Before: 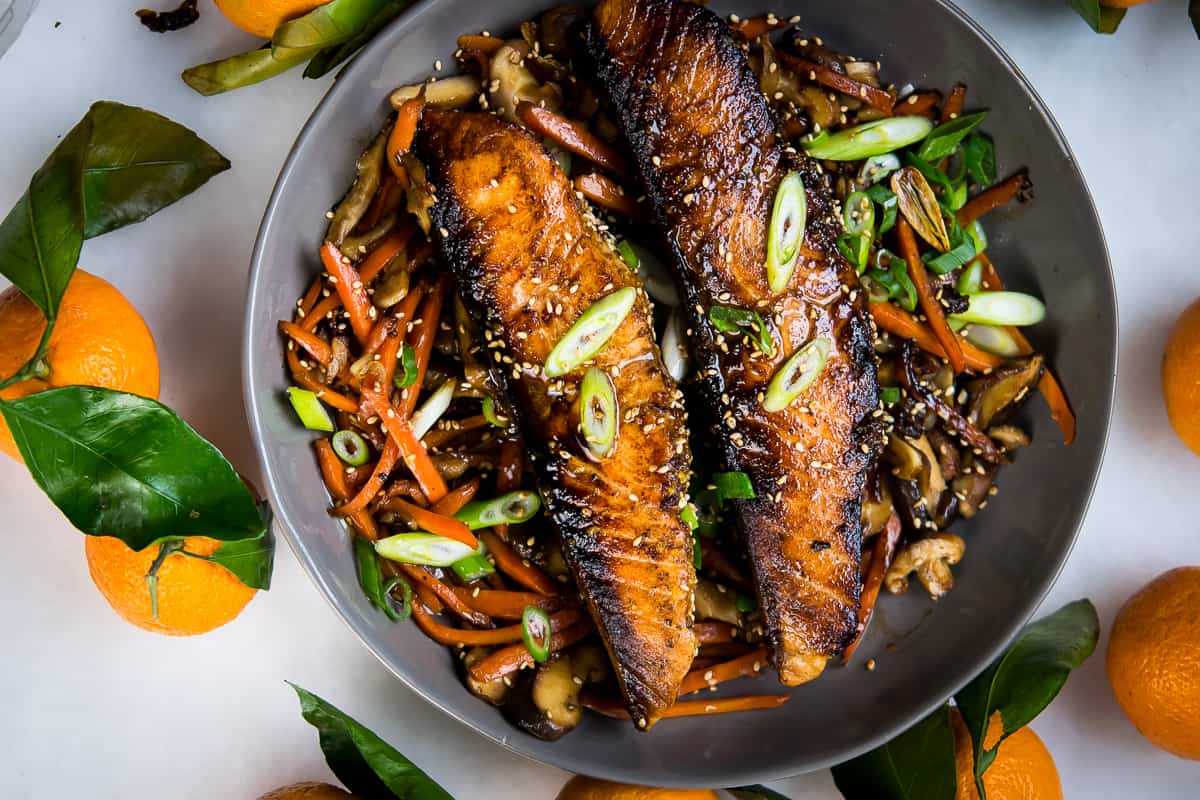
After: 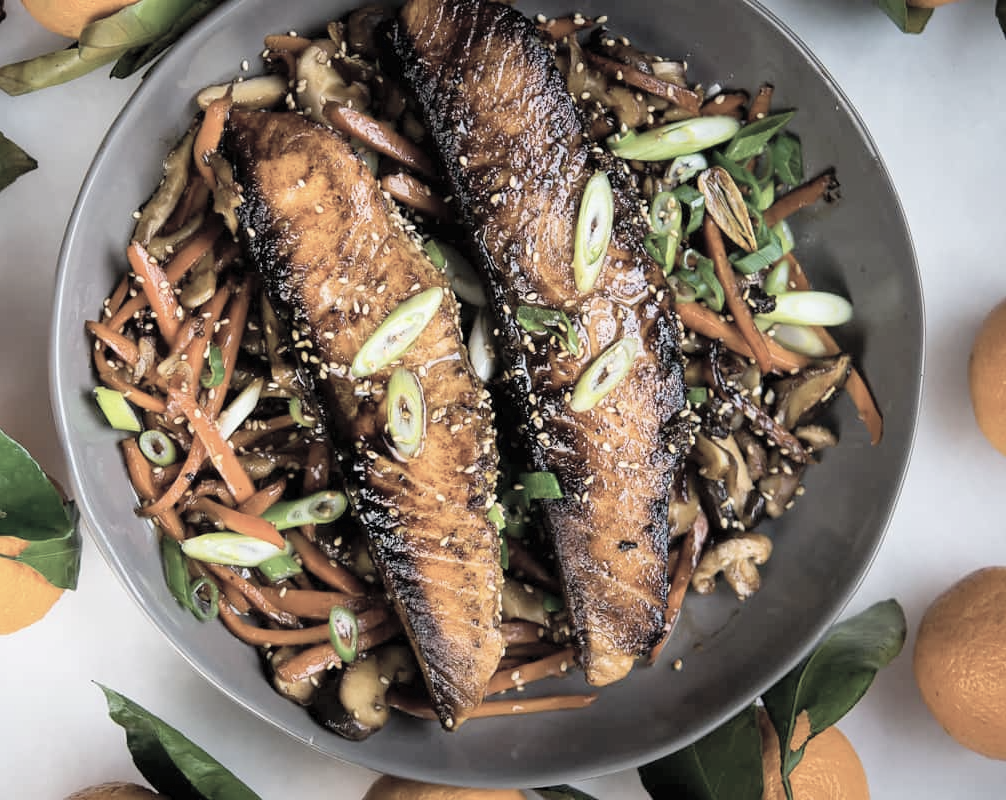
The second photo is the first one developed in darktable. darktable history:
crop: left 16.145%
contrast brightness saturation: brightness 0.18, saturation -0.5
